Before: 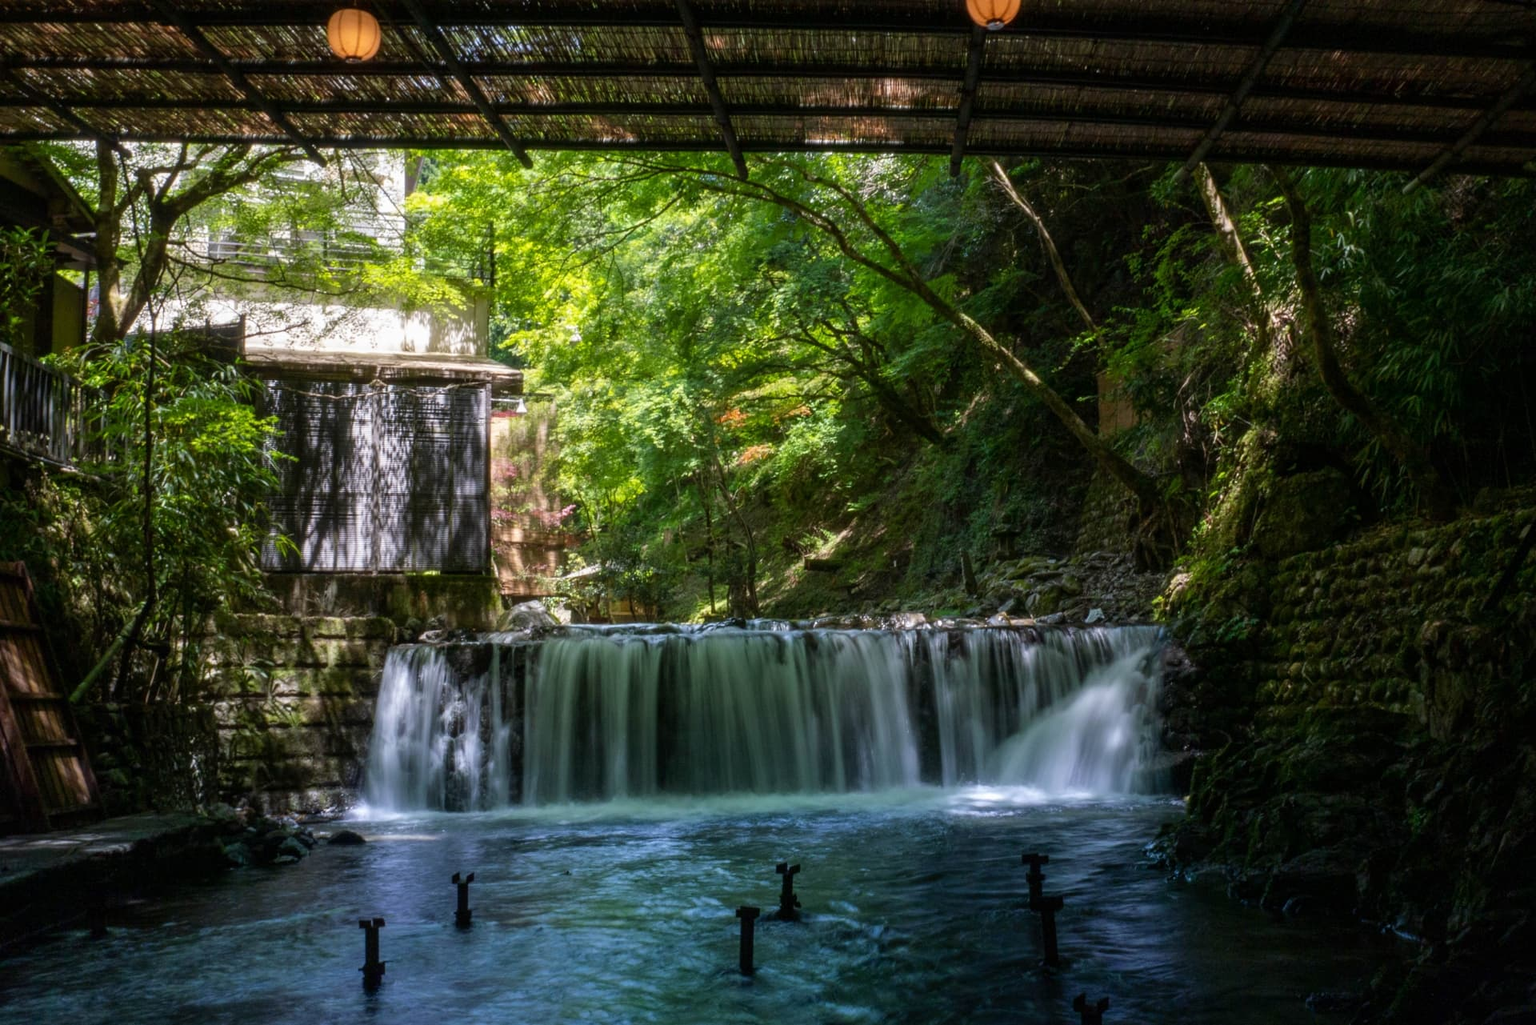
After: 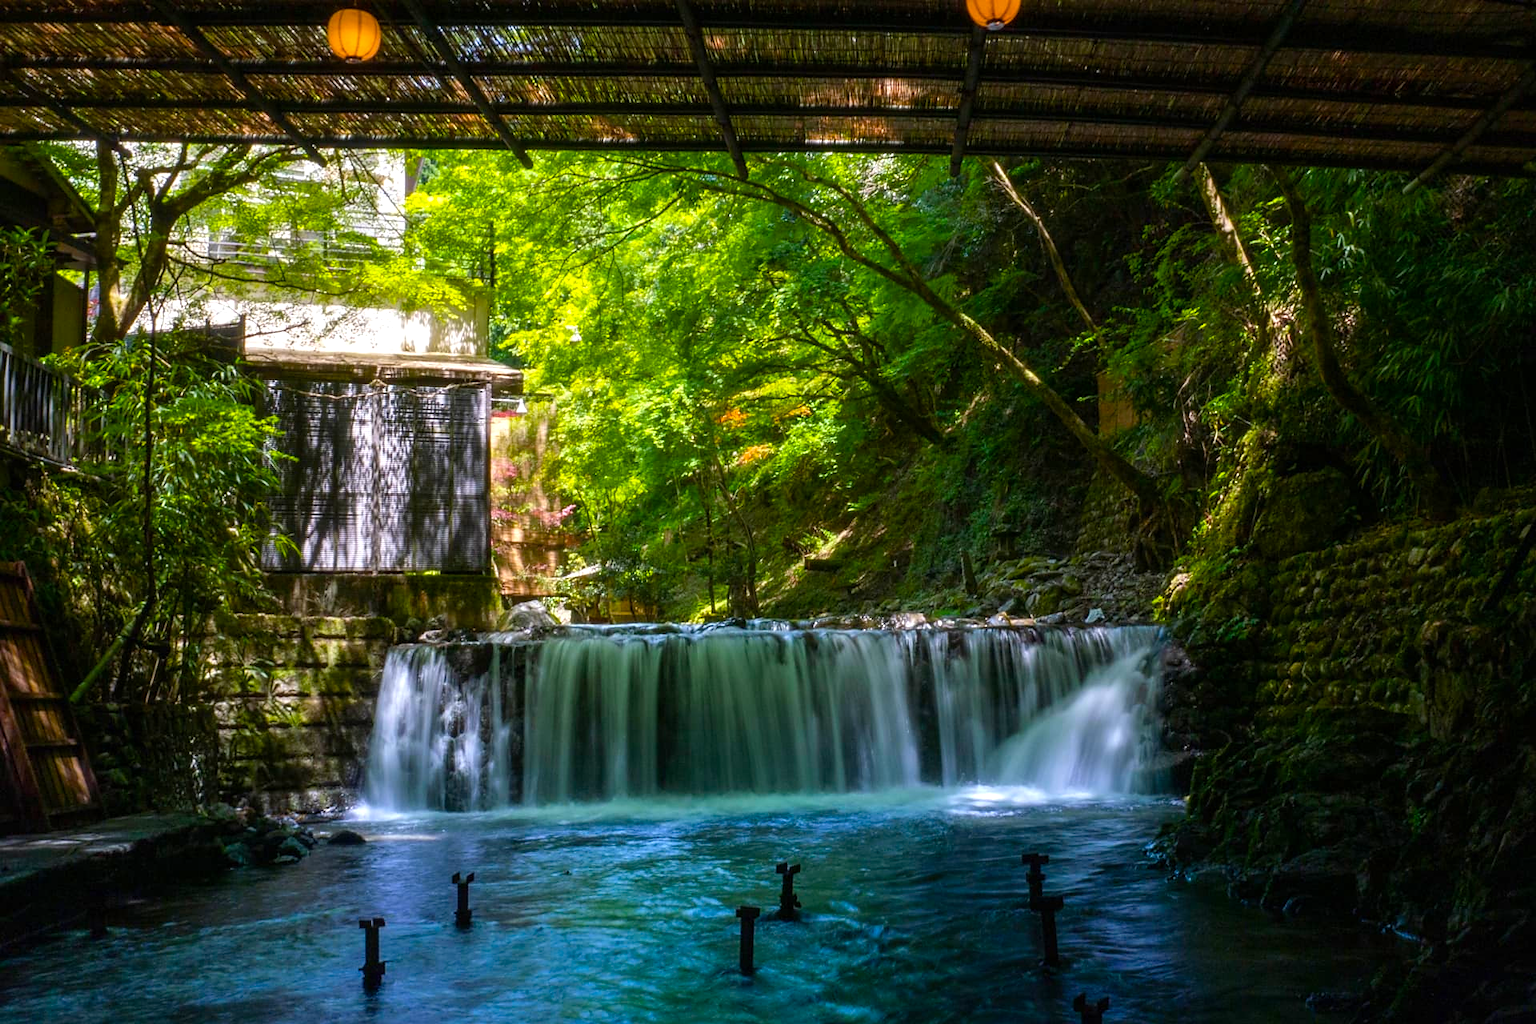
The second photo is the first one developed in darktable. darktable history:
exposure: exposure 0.29 EV, compensate highlight preservation false
color balance rgb: linear chroma grading › global chroma 15%, perceptual saturation grading › global saturation 30%
sharpen: radius 1.559, amount 0.373, threshold 1.271
